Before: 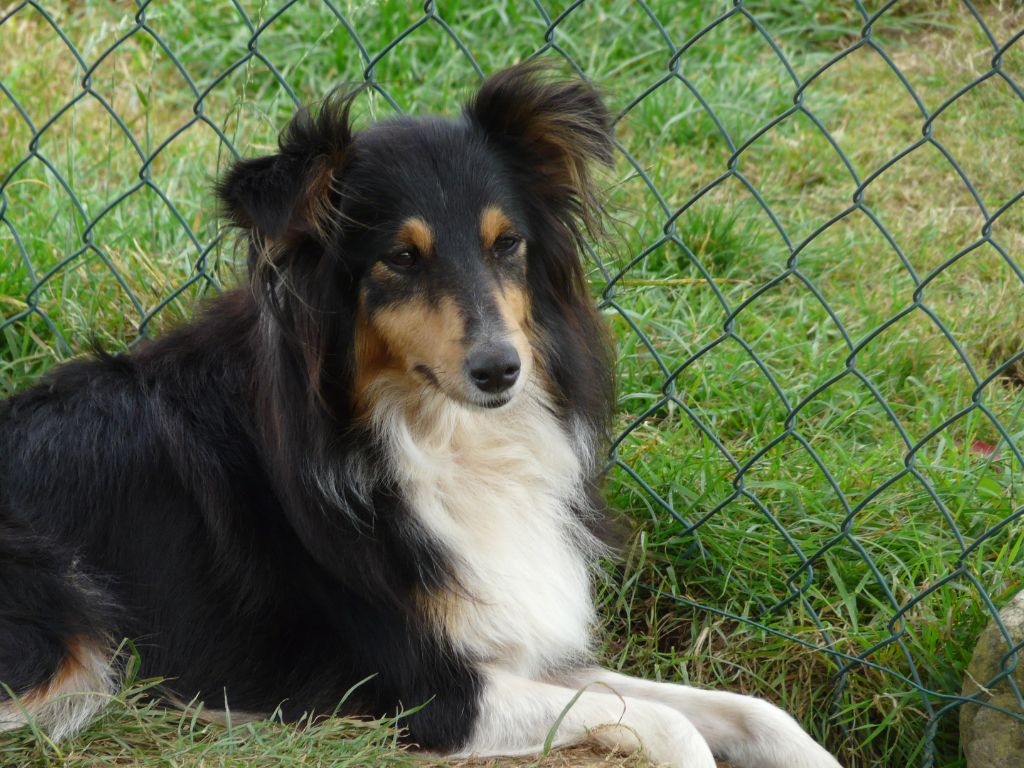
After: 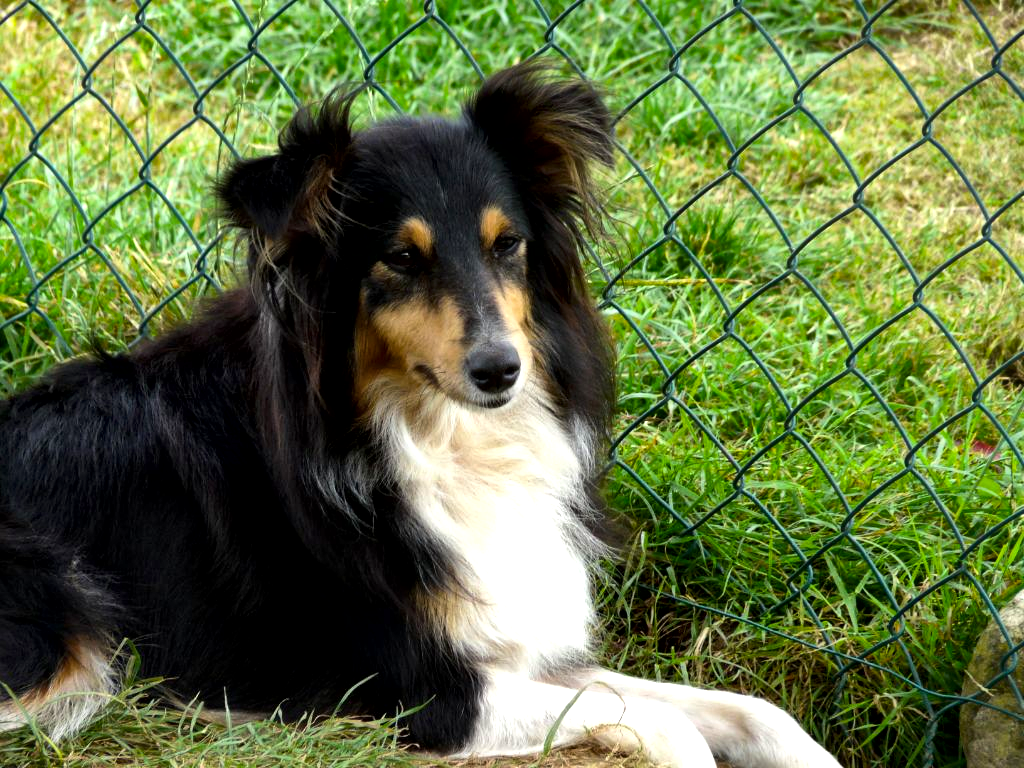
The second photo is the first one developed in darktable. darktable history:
exposure: black level correction 0.005, exposure 0.002 EV, compensate highlight preservation false
color calibration: illuminant same as pipeline (D50), adaptation XYZ, x 0.346, y 0.357, temperature 5020.03 K
tone equalizer: -8 EV -0.78 EV, -7 EV -0.738 EV, -6 EV -0.566 EV, -5 EV -0.398 EV, -3 EV 0.367 EV, -2 EV 0.6 EV, -1 EV 0.68 EV, +0 EV 0.753 EV, edges refinement/feathering 500, mask exposure compensation -1.57 EV, preserve details no
color balance rgb: perceptual saturation grading › global saturation -0.33%, global vibrance 40.329%
local contrast: mode bilateral grid, contrast 19, coarseness 49, detail 150%, midtone range 0.2
